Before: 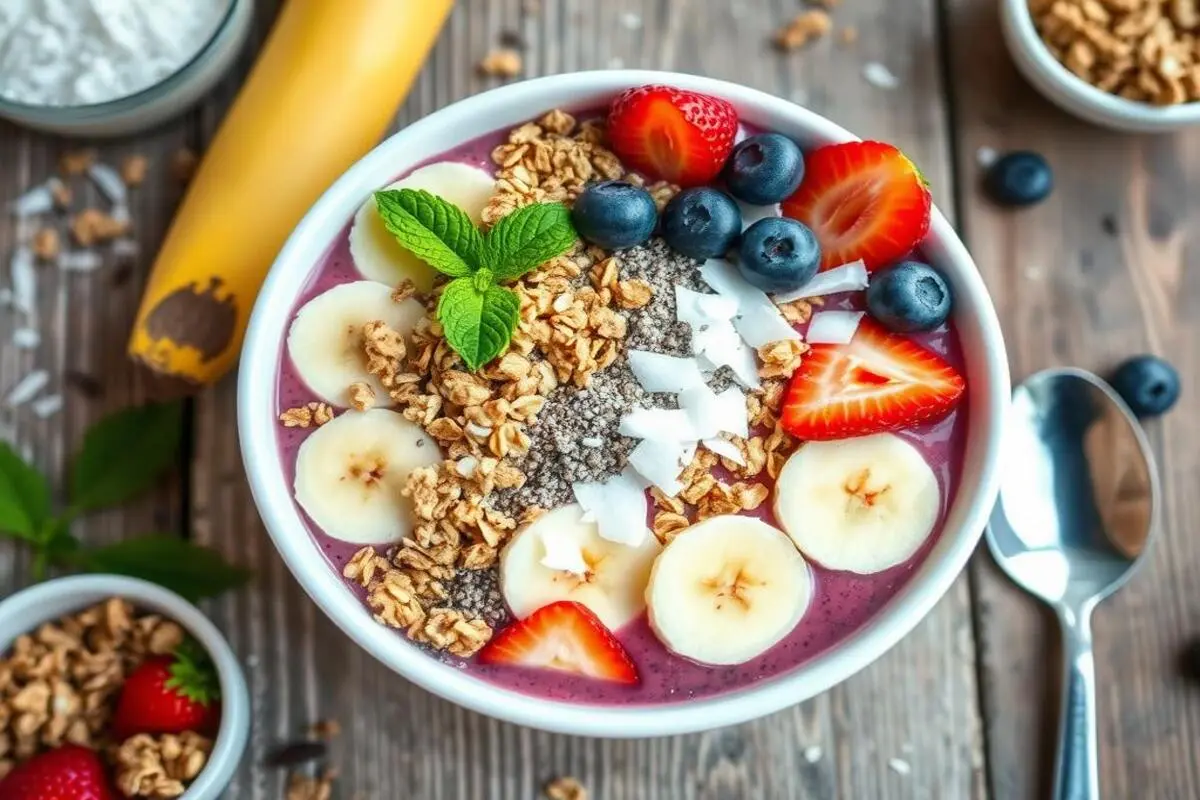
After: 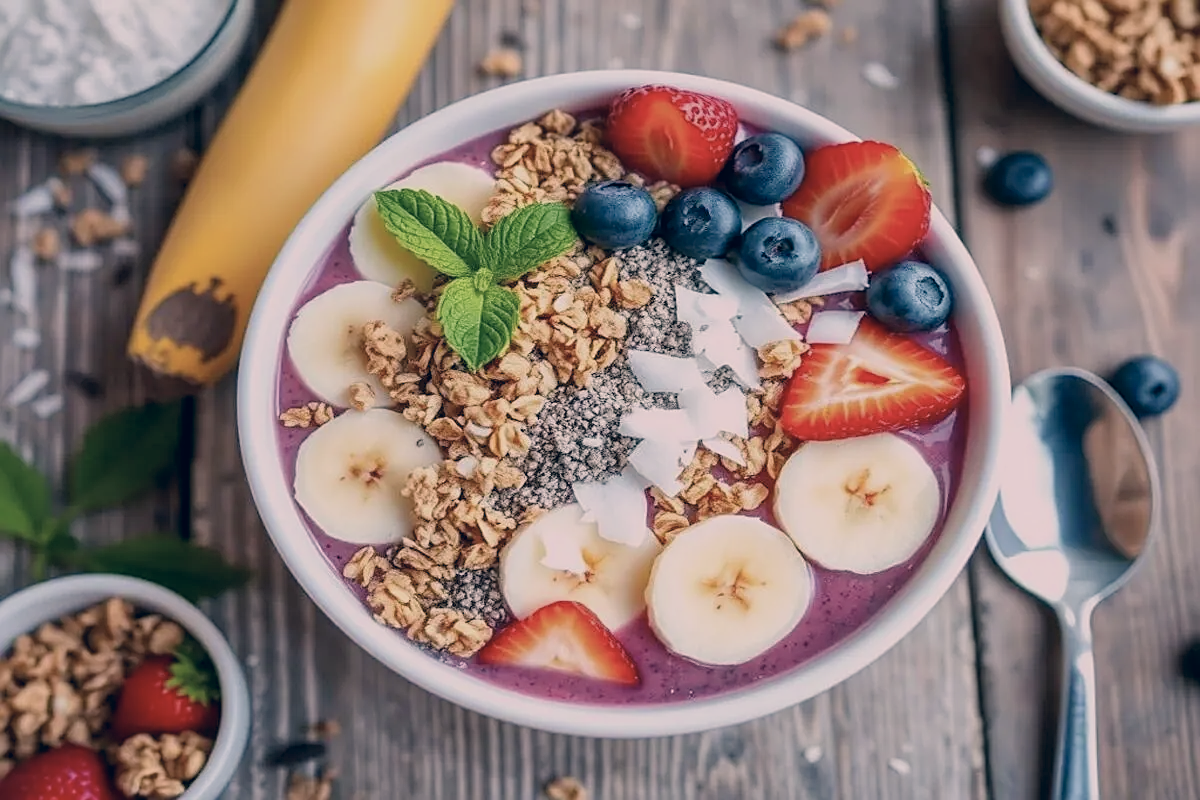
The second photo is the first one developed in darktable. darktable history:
sharpen: on, module defaults
color zones: curves: ch0 [(0.25, 0.5) (0.428, 0.473) (0.75, 0.5)]; ch1 [(0.243, 0.479) (0.398, 0.452) (0.75, 0.5)], mix 33.68%
color correction: highlights a* 14.04, highlights b* 5.65, shadows a* -6.2, shadows b* -15.31, saturation 0.832
filmic rgb: middle gray luminance 18.27%, black relative exposure -10.46 EV, white relative exposure 3.41 EV, threshold 3.04 EV, target black luminance 0%, hardness 6.02, latitude 98.92%, contrast 0.843, shadows ↔ highlights balance 0.422%, enable highlight reconstruction true
